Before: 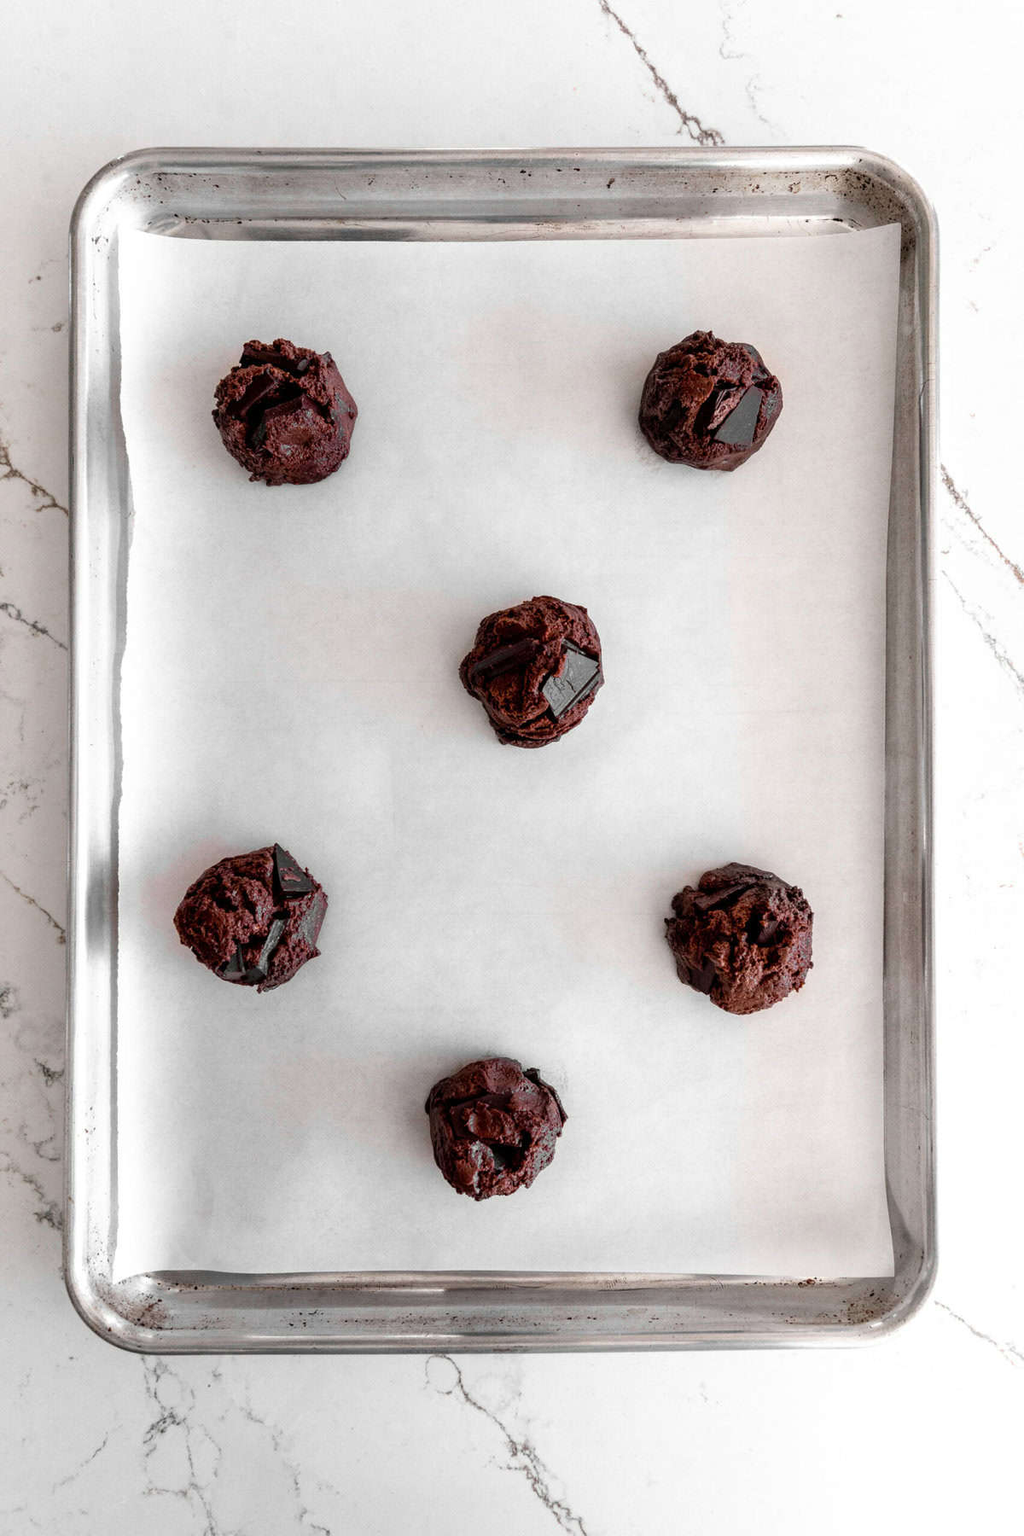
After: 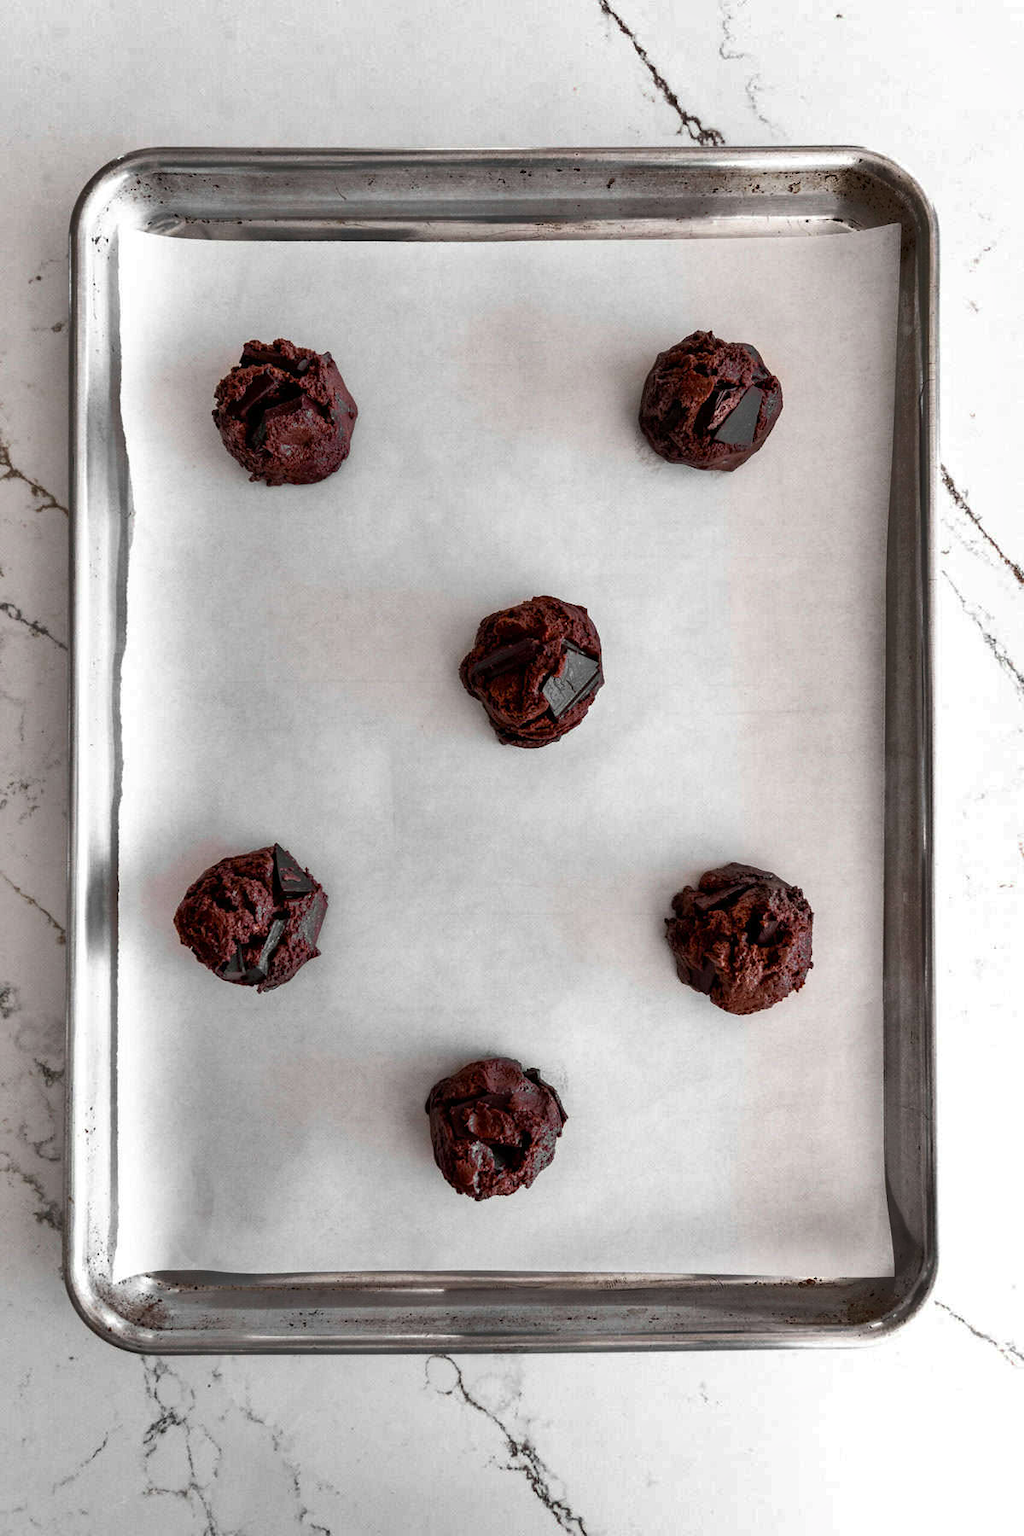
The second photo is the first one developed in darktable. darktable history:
shadows and highlights: shadows 73.67, highlights -60.78, soften with gaussian
